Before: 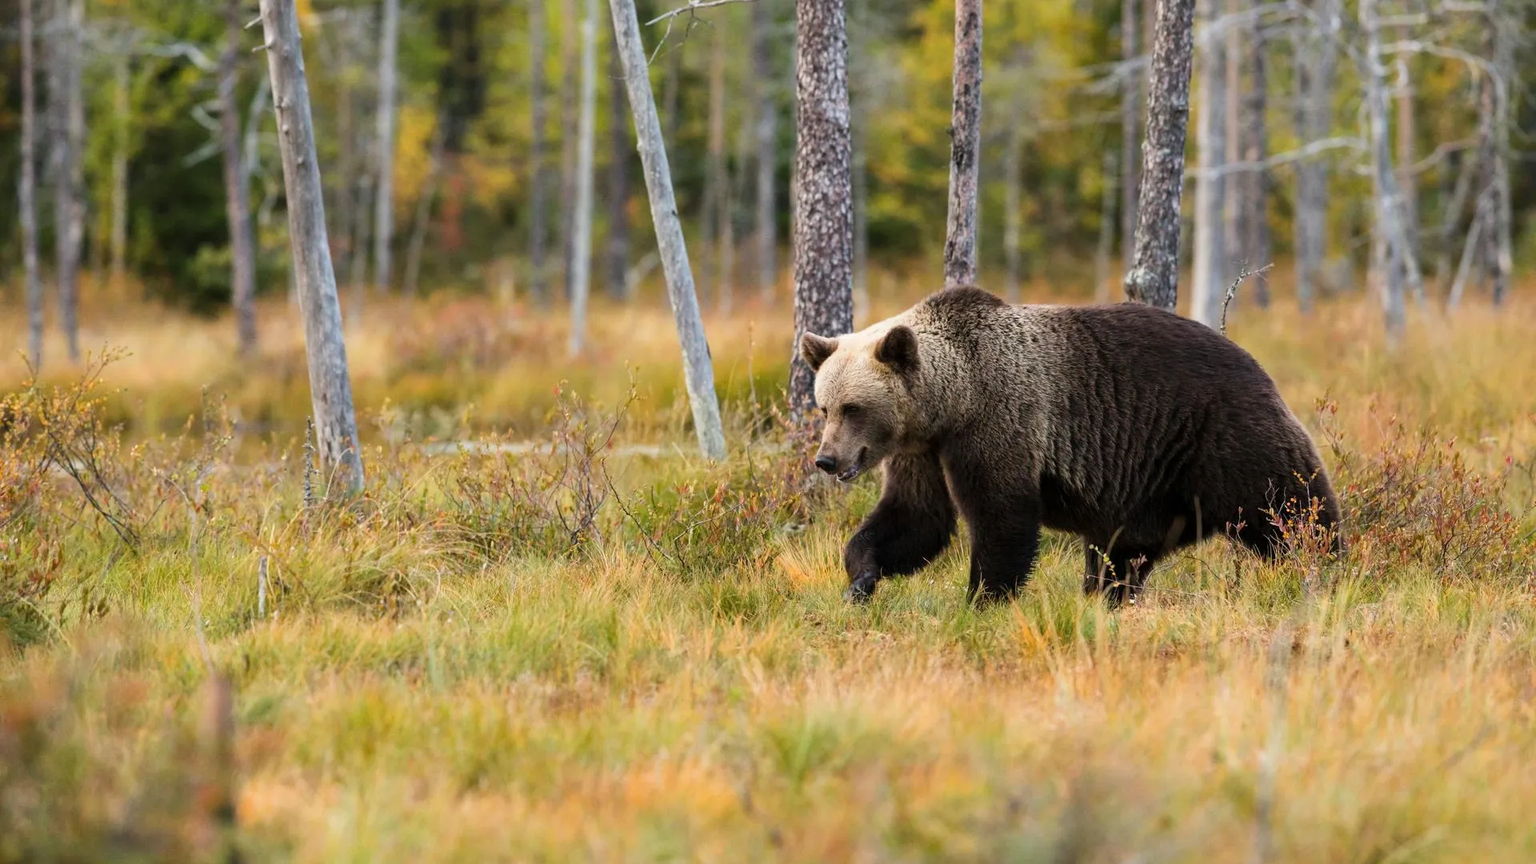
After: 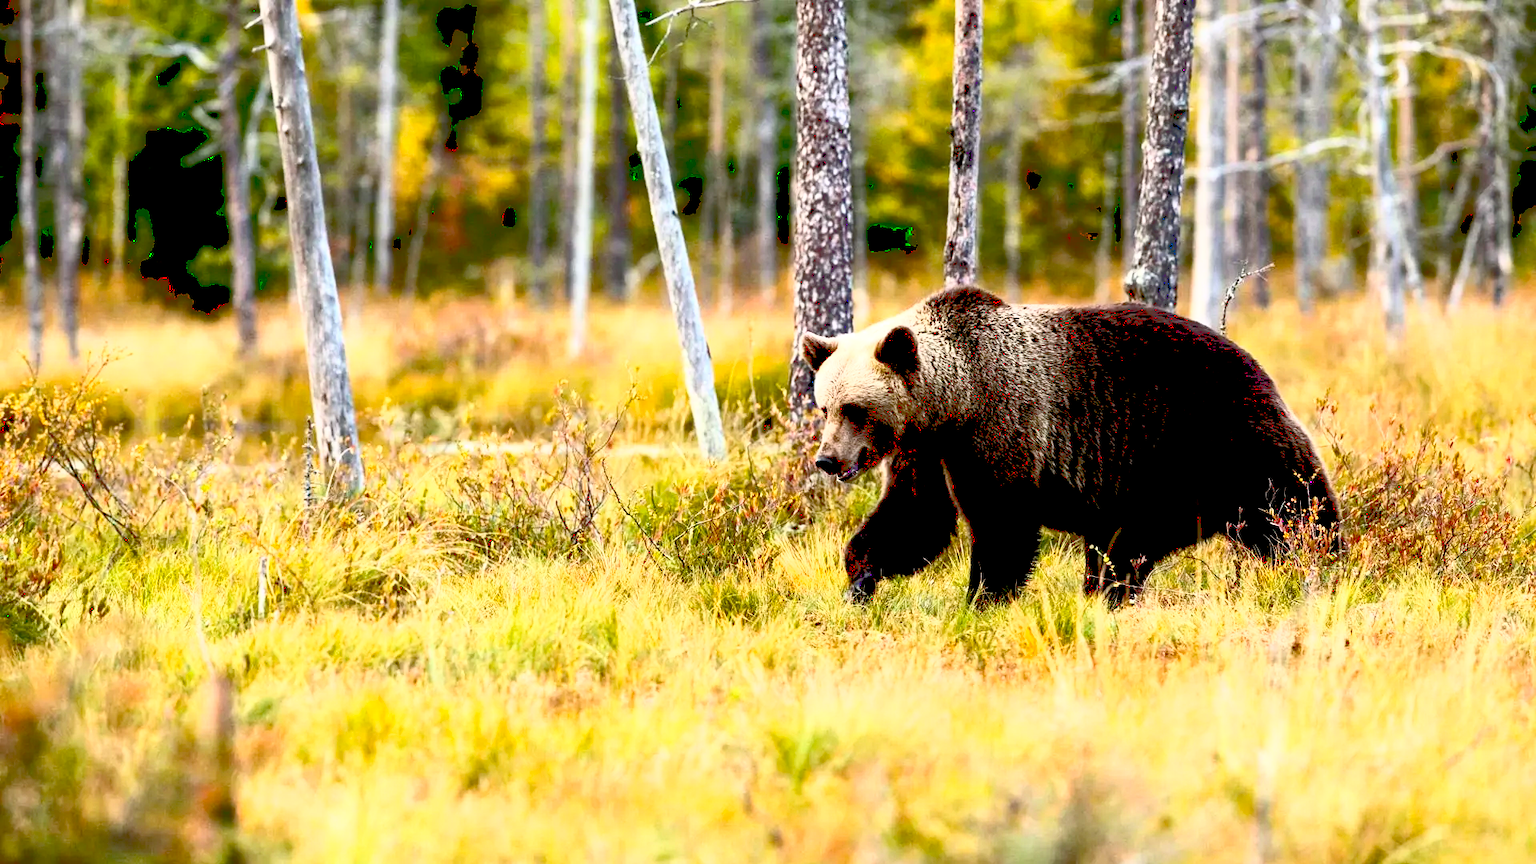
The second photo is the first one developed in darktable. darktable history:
exposure: black level correction 0.041, exposure 0.499 EV, compensate highlight preservation false
base curve: curves: ch0 [(0, 0.036) (0.007, 0.037) (0.604, 0.887) (1, 1)]
